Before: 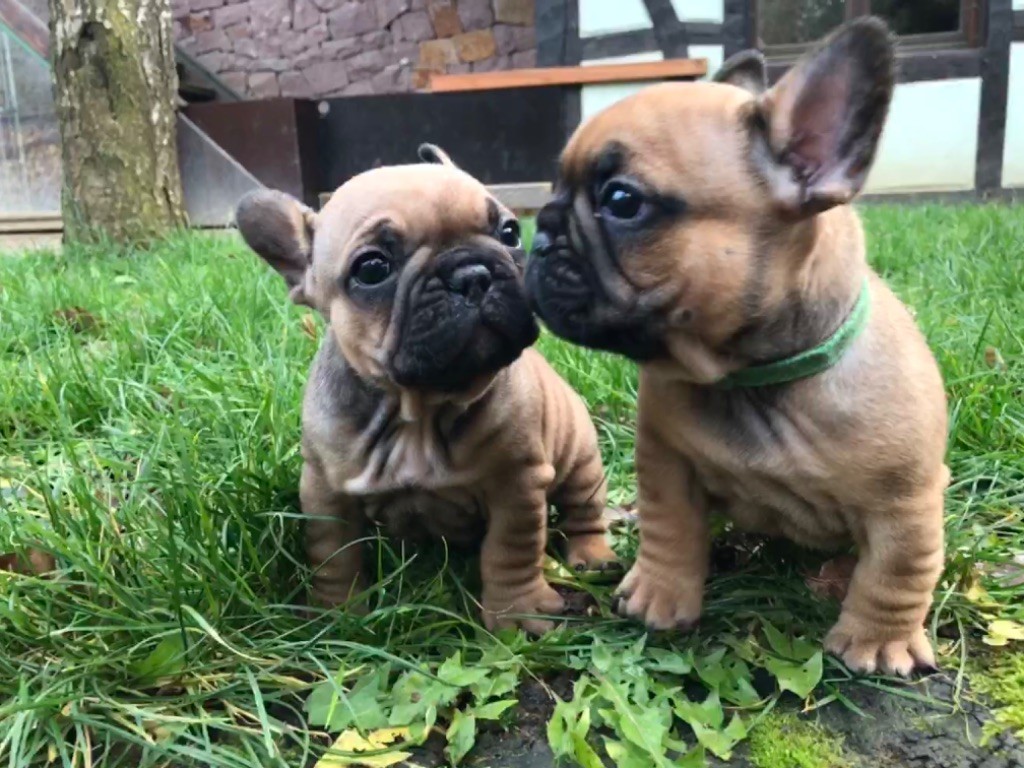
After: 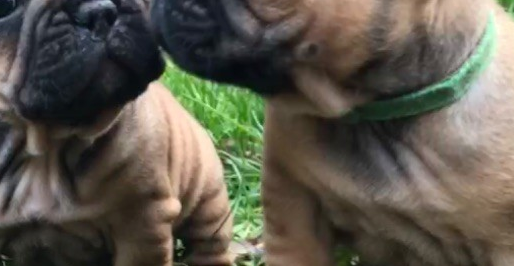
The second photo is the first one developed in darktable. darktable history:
shadows and highlights: radius 108.52, shadows 23.73, highlights -59.32, low approximation 0.01, soften with gaussian
crop: left 36.607%, top 34.735%, right 13.146%, bottom 30.611%
